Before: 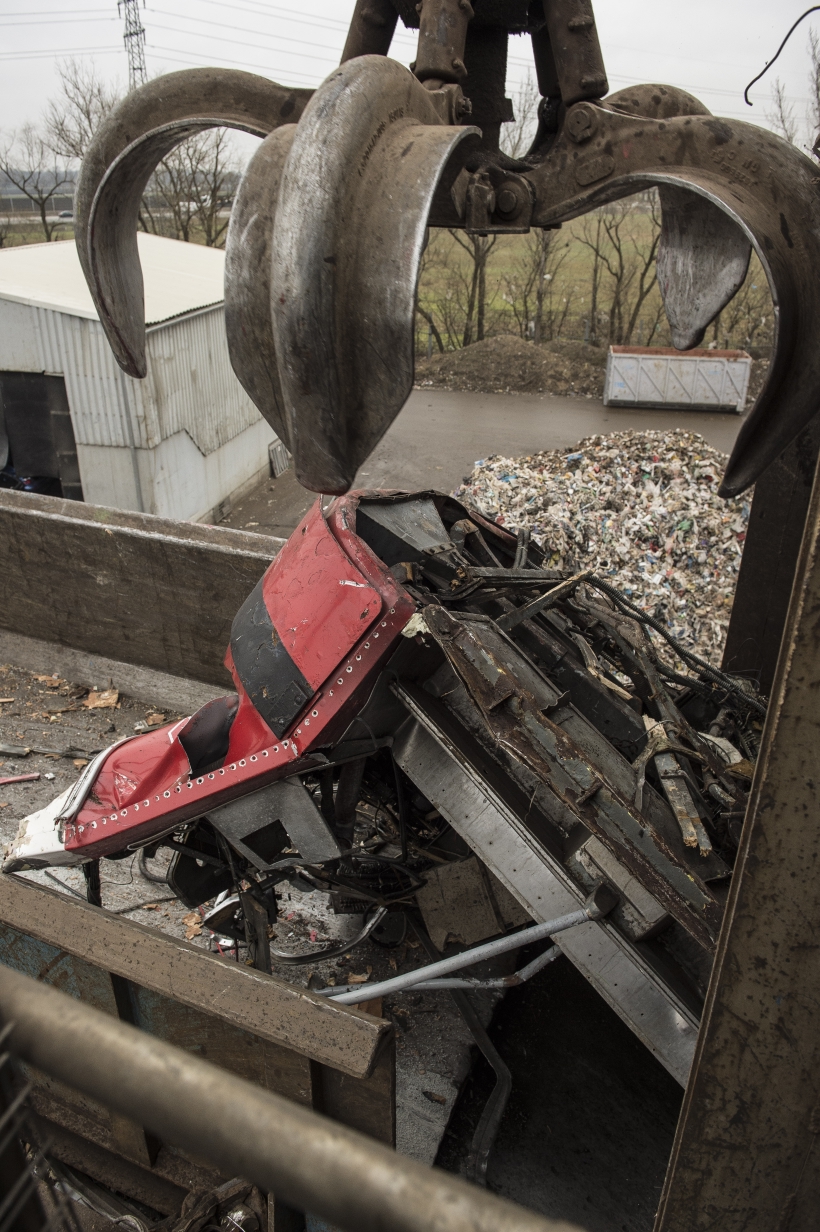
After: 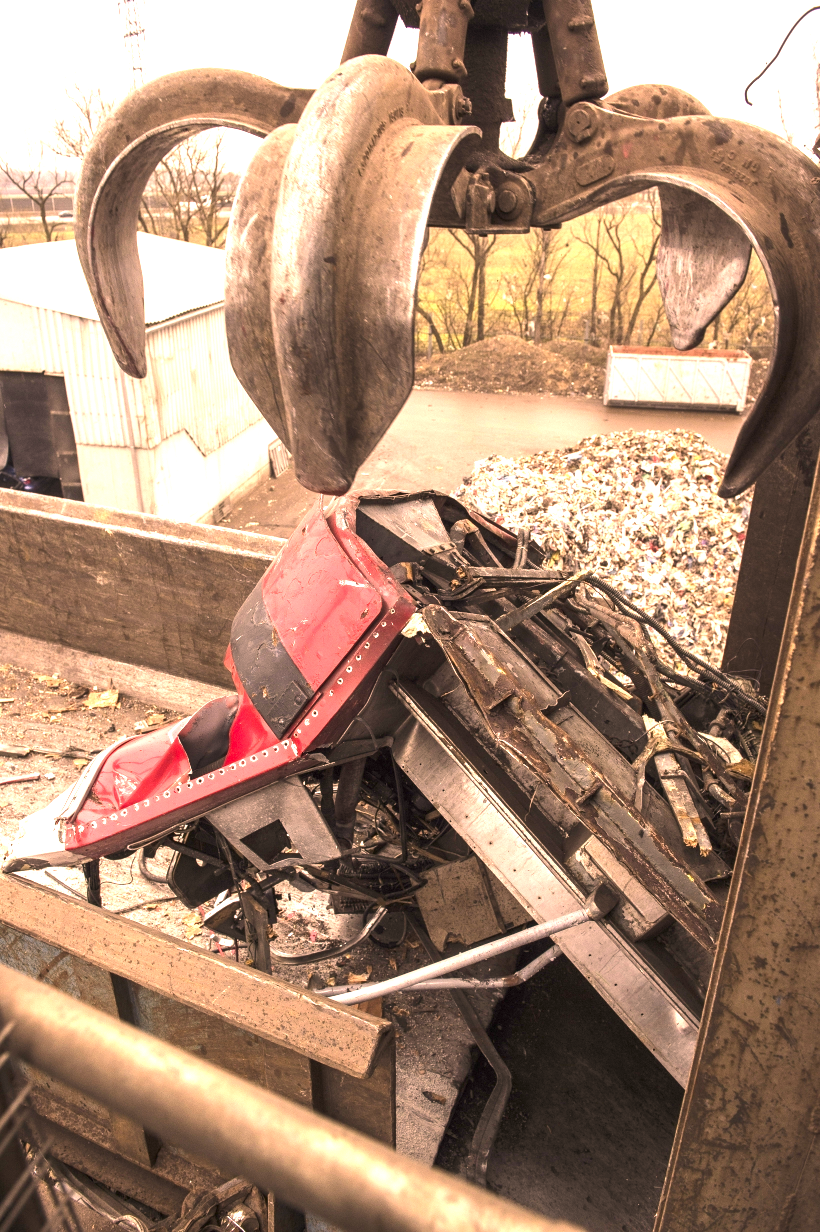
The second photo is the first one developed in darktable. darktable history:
exposure: black level correction 0, exposure 1.9 EV, compensate highlight preservation false
color correction: highlights a* 21.16, highlights b* 19.61
